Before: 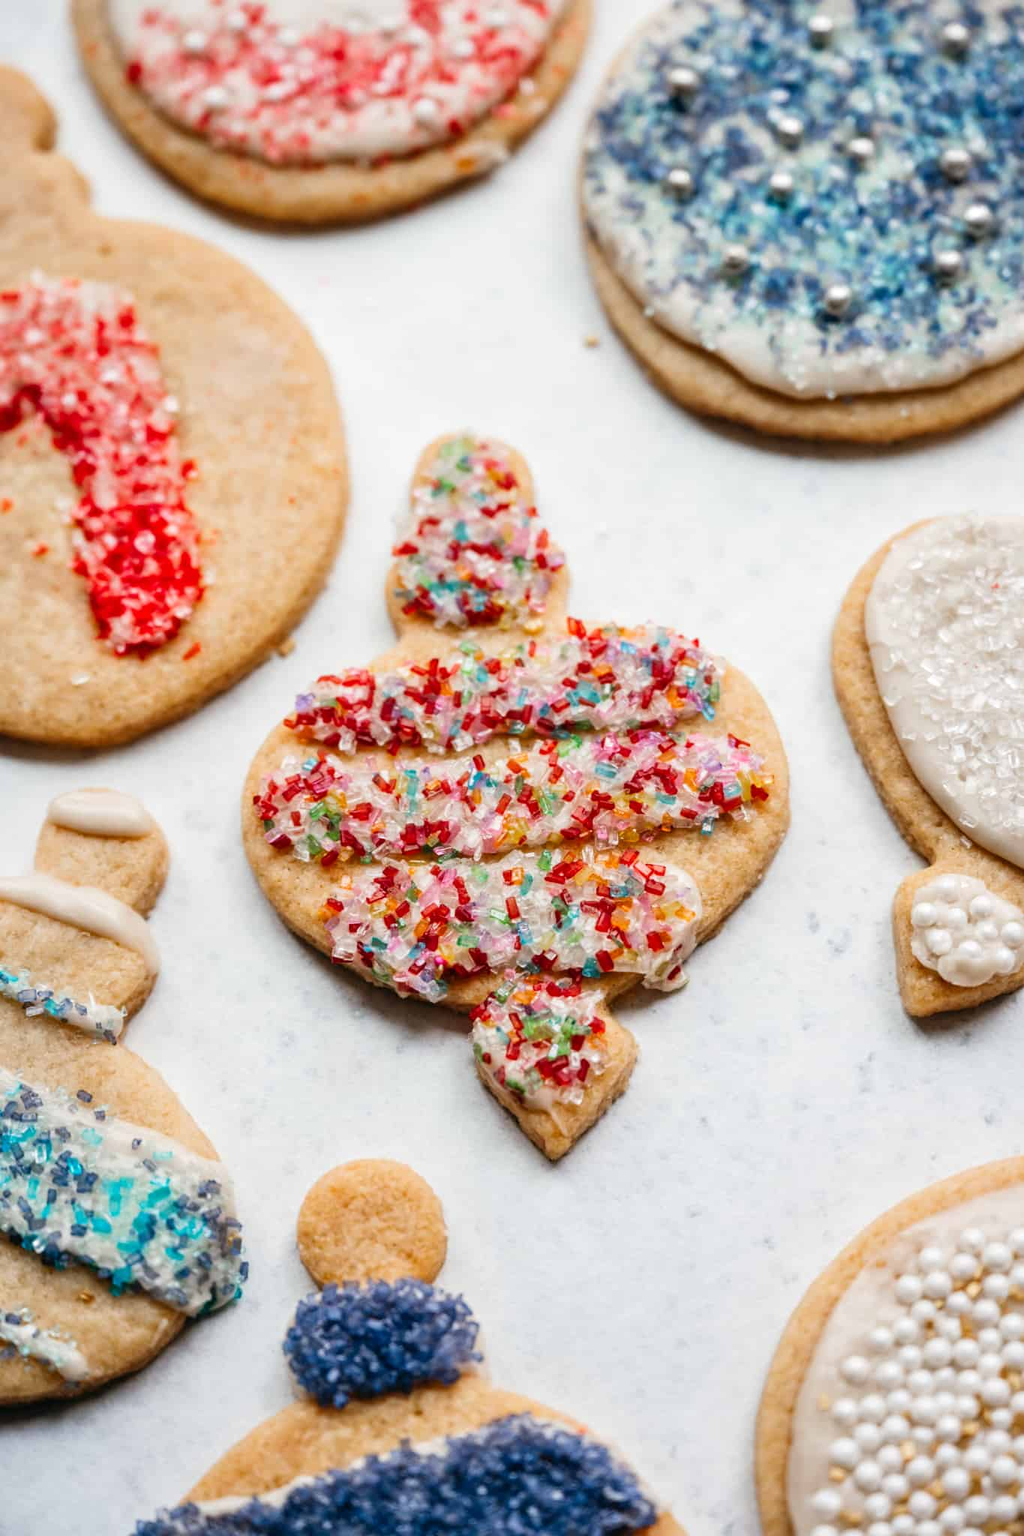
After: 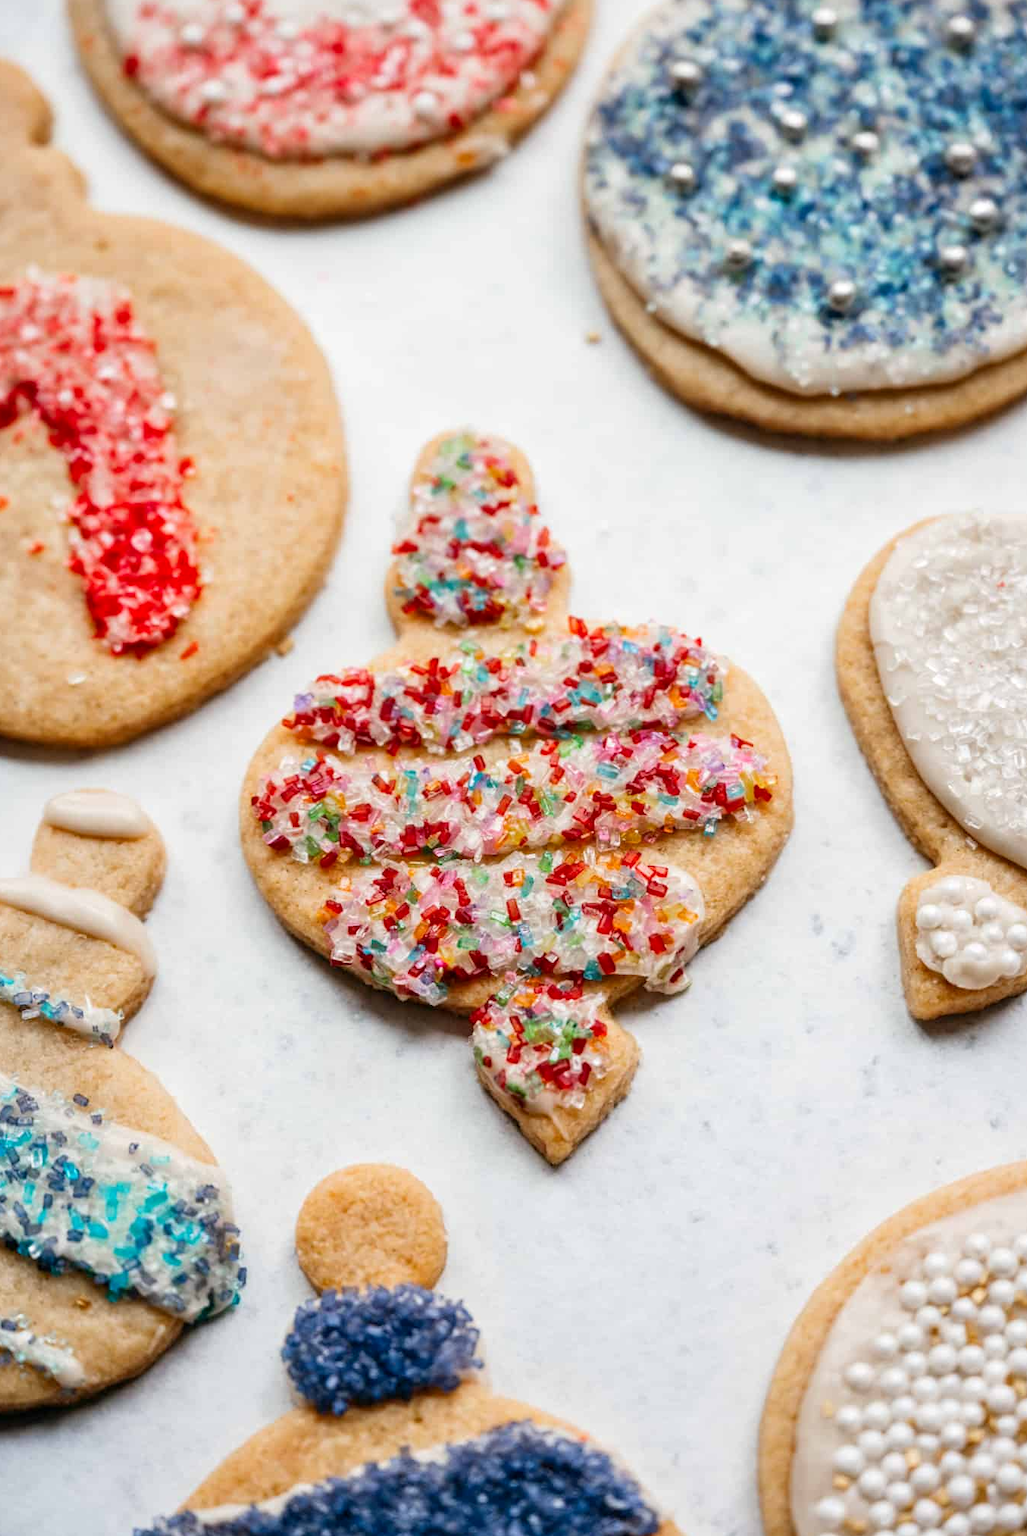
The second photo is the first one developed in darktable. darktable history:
exposure: black level correction 0.002, compensate highlight preservation false
crop: left 0.451%, top 0.507%, right 0.183%, bottom 0.502%
